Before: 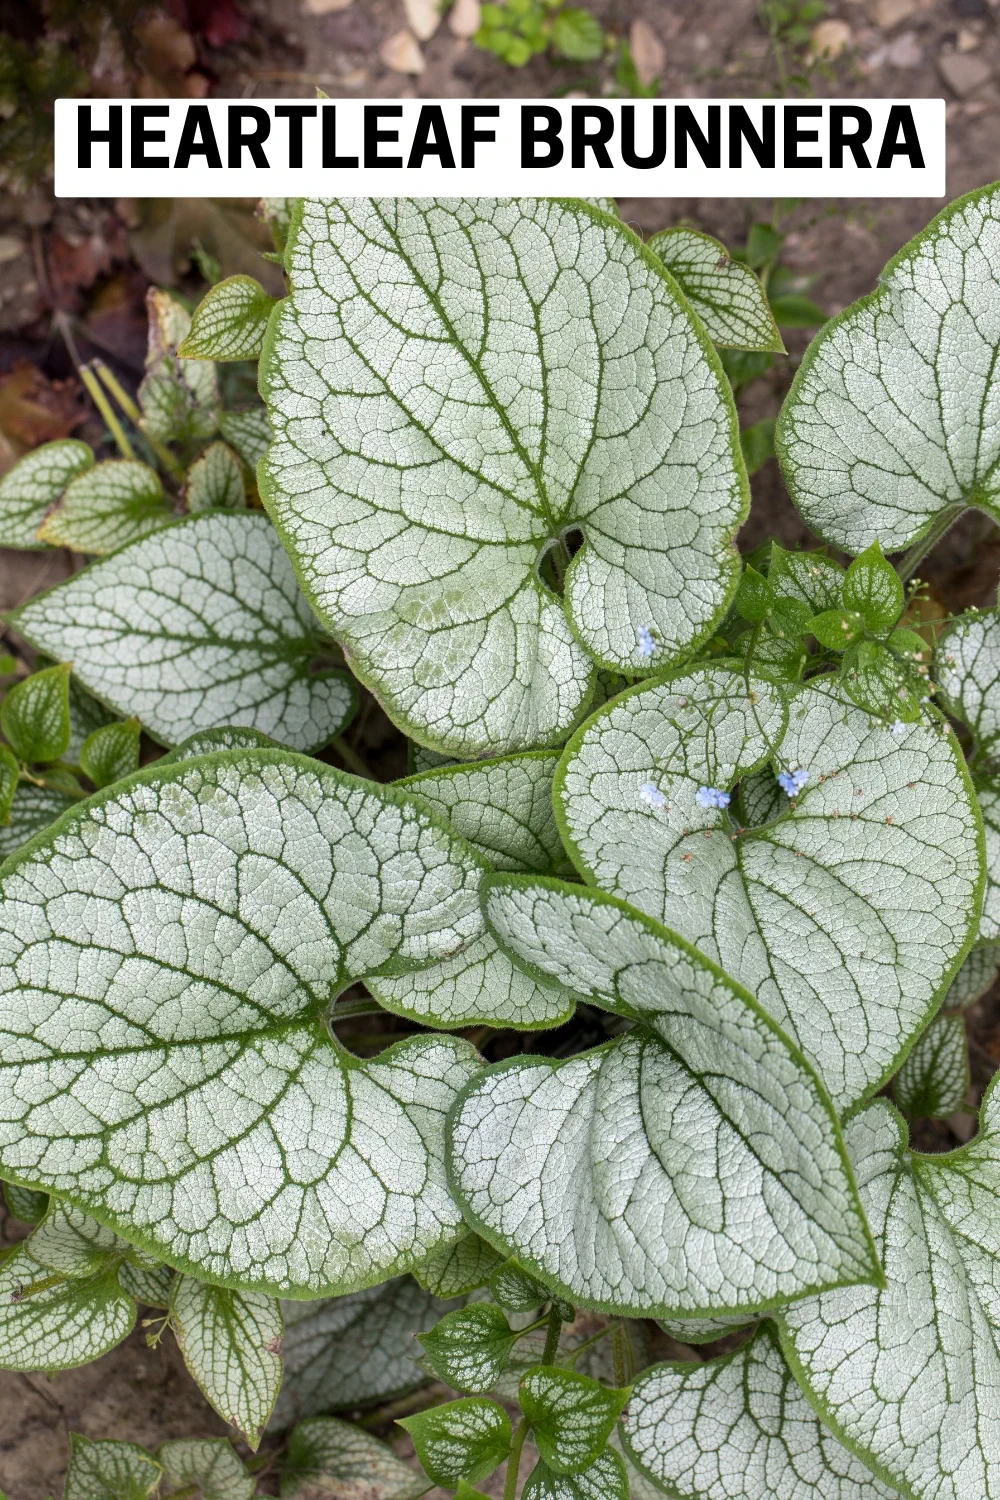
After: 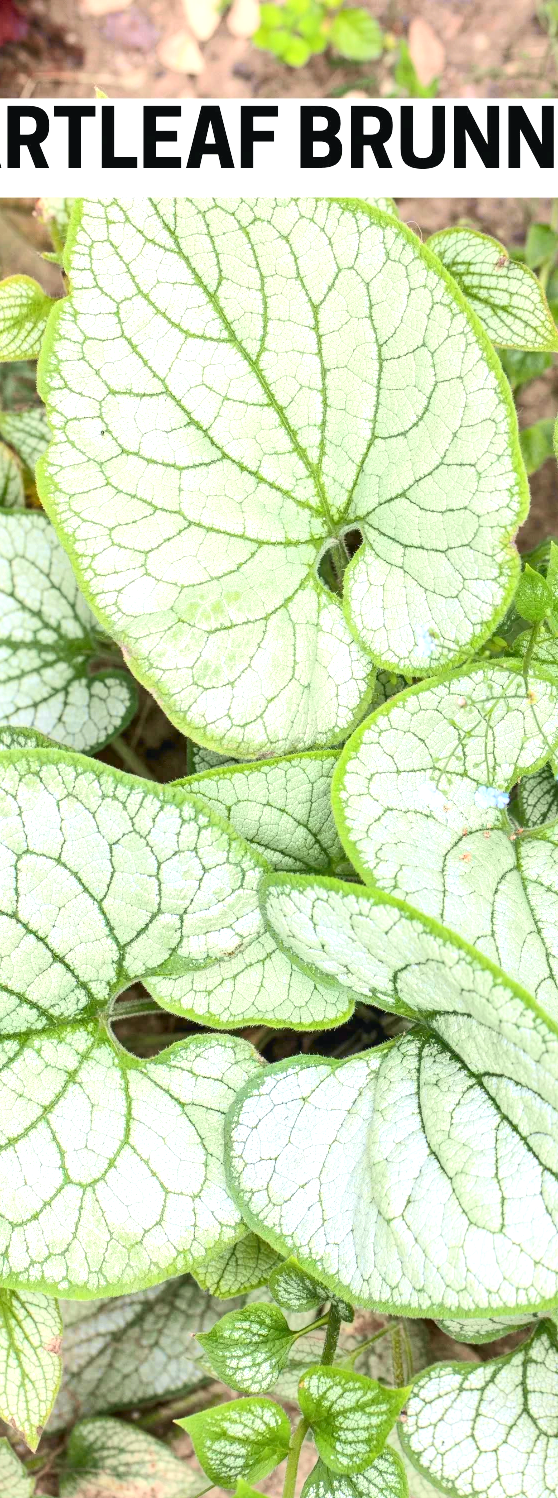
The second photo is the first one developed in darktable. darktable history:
exposure: black level correction 0, exposure 1.496 EV, compensate exposure bias true, compensate highlight preservation false
tone curve: curves: ch0 [(0, 0.026) (0.181, 0.223) (0.405, 0.46) (0.456, 0.528) (0.634, 0.728) (0.877, 0.89) (0.984, 0.935)]; ch1 [(0, 0) (0.443, 0.43) (0.492, 0.488) (0.566, 0.579) (0.595, 0.625) (0.65, 0.657) (0.696, 0.725) (1, 1)]; ch2 [(0, 0) (0.33, 0.301) (0.421, 0.443) (0.447, 0.489) (0.495, 0.494) (0.537, 0.57) (0.586, 0.591) (0.663, 0.686) (1, 1)], color space Lab, independent channels, preserve colors none
crop: left 22.102%, right 22.066%, bottom 0.009%
